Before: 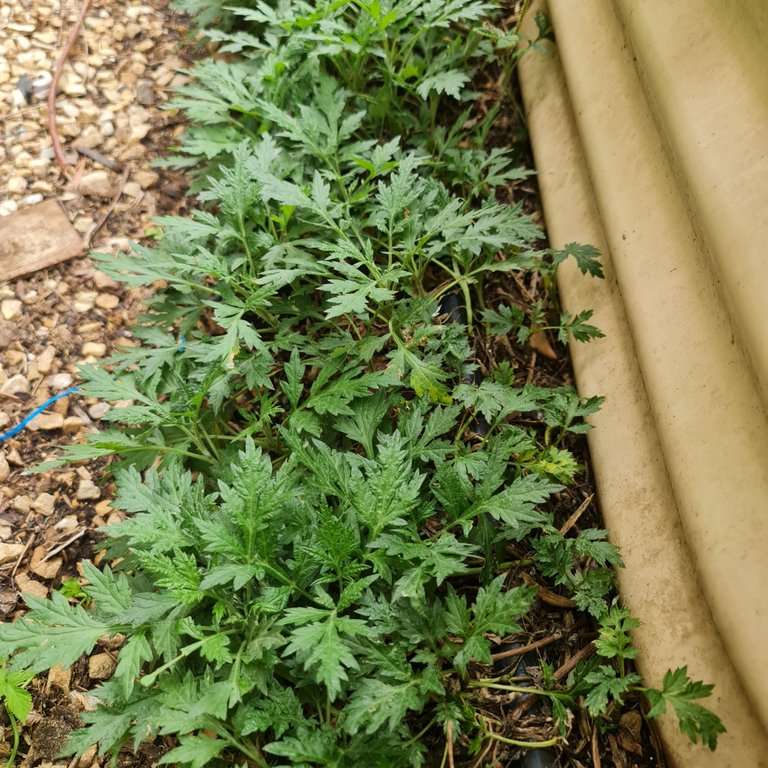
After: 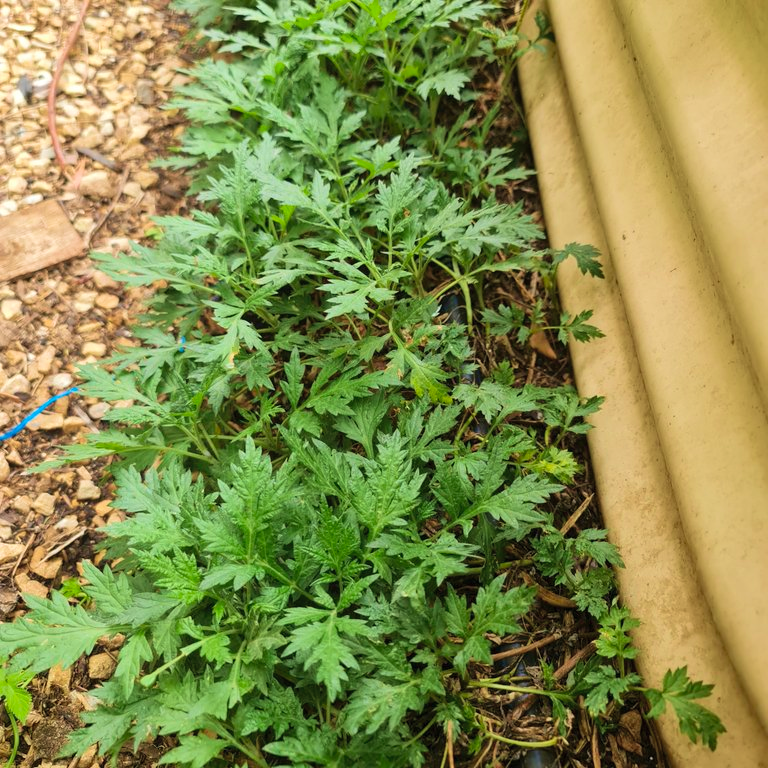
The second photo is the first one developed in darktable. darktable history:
contrast brightness saturation: brightness 0.088, saturation 0.195
velvia: on, module defaults
